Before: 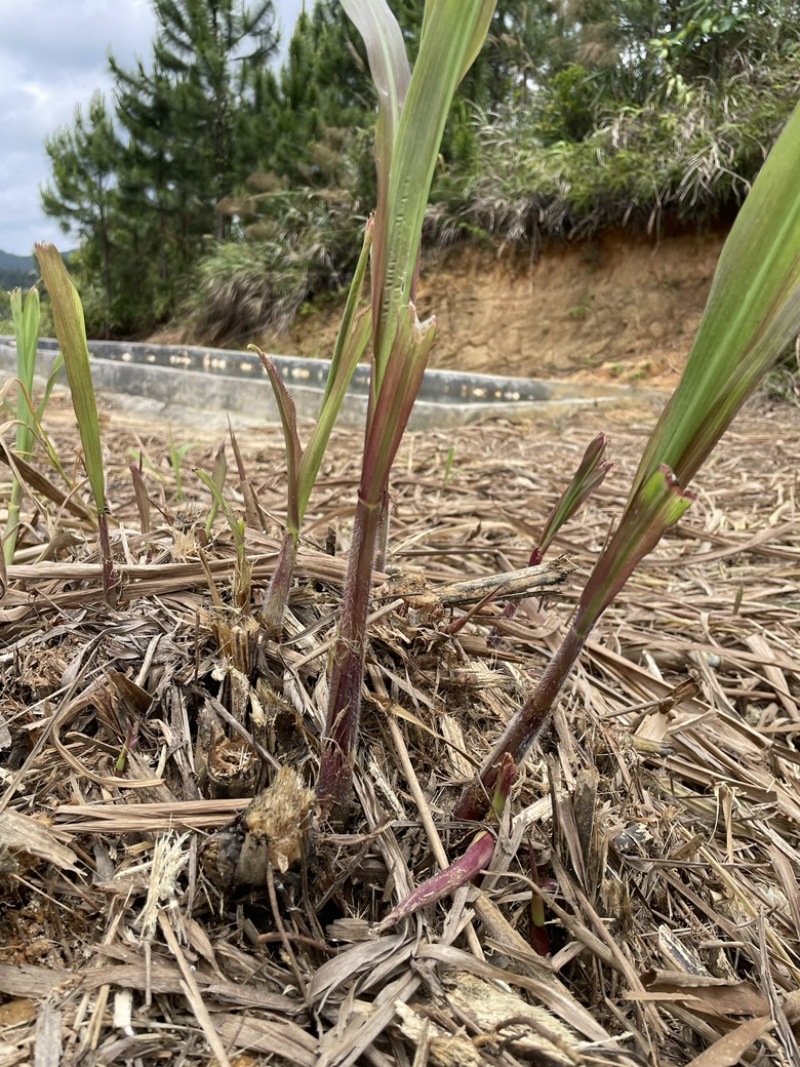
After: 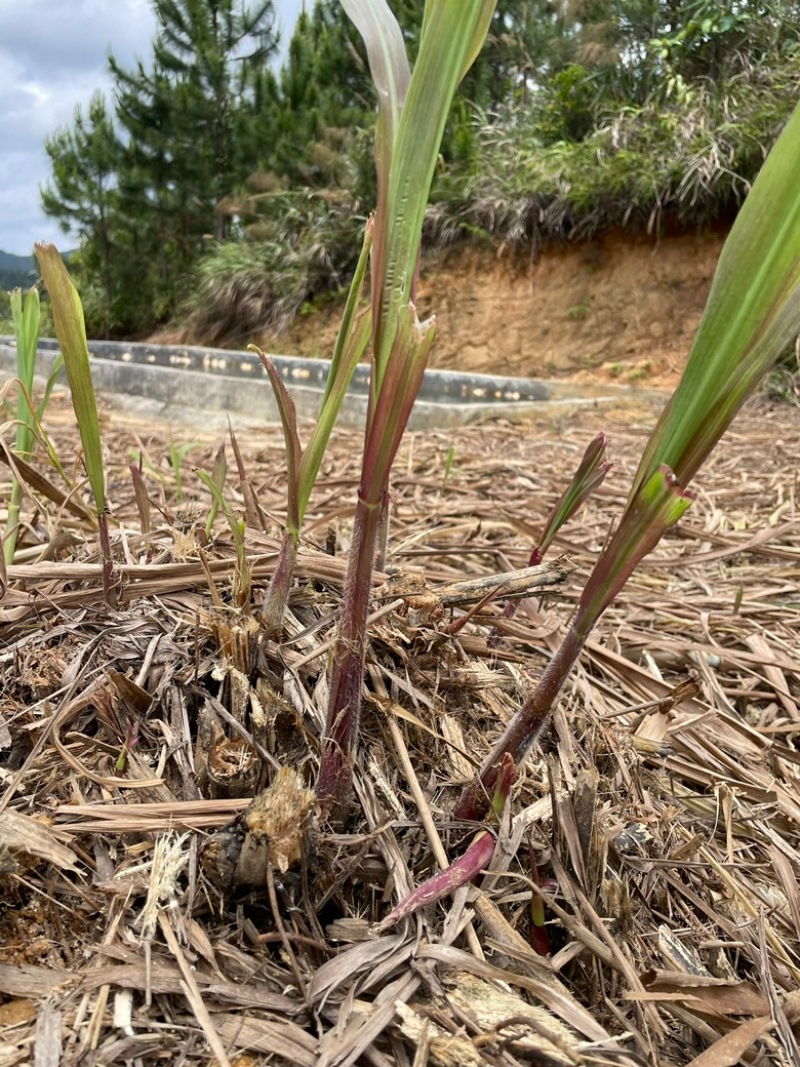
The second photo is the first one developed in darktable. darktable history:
shadows and highlights: shadows 40.21, highlights -52.15, highlights color adjustment 32.35%, low approximation 0.01, soften with gaussian
